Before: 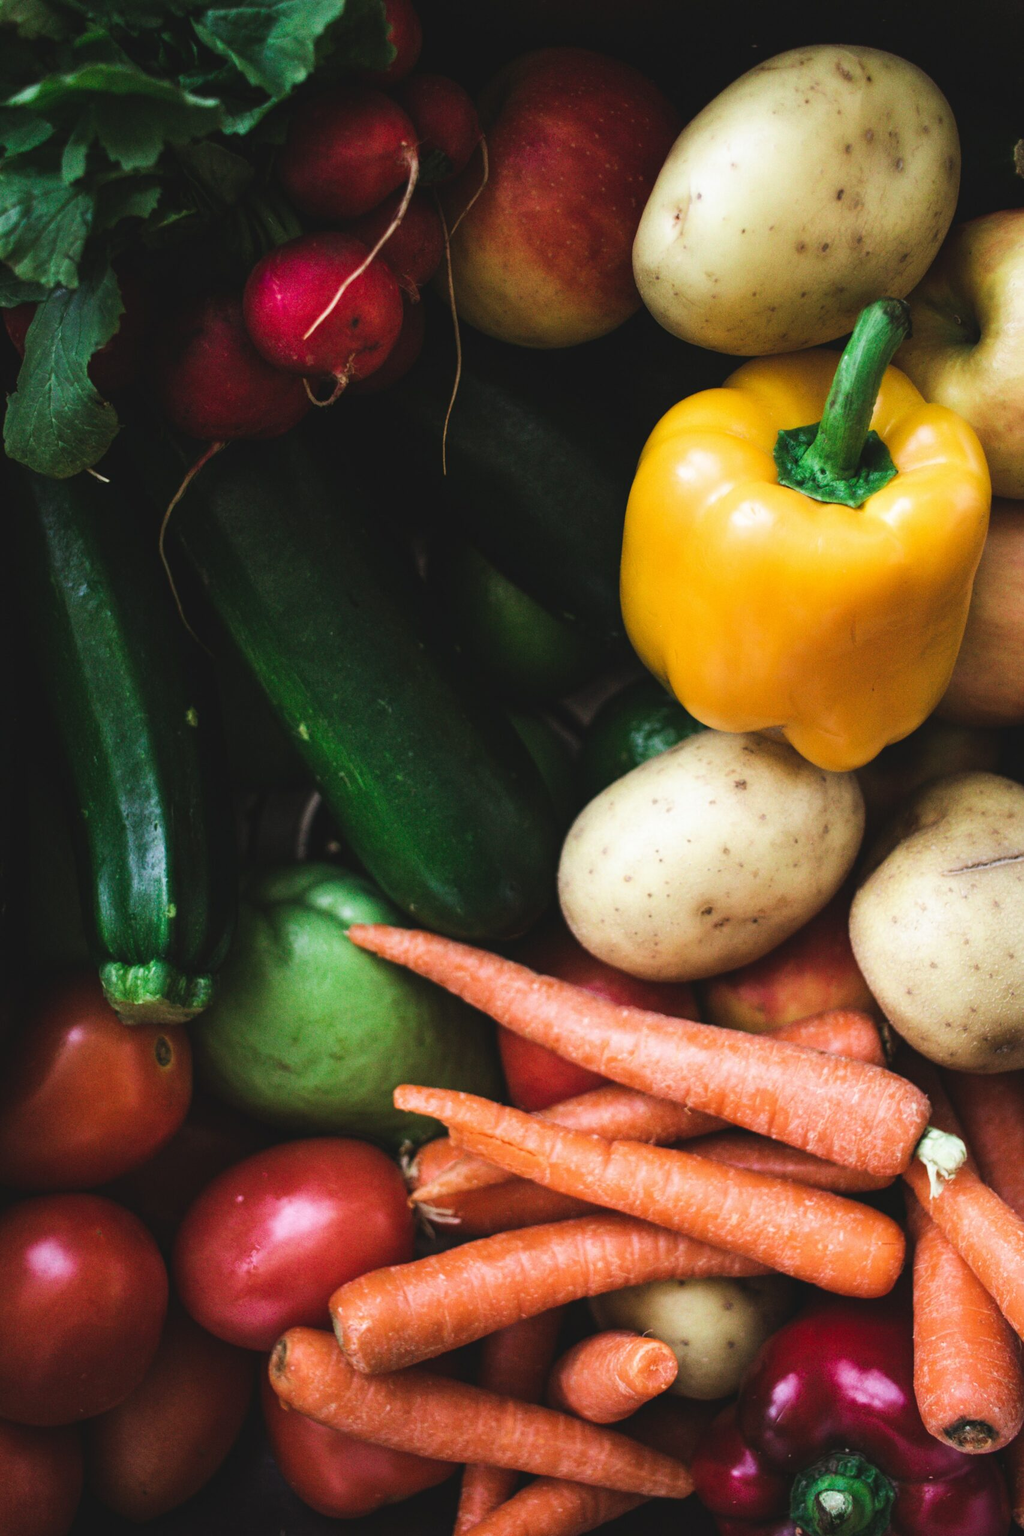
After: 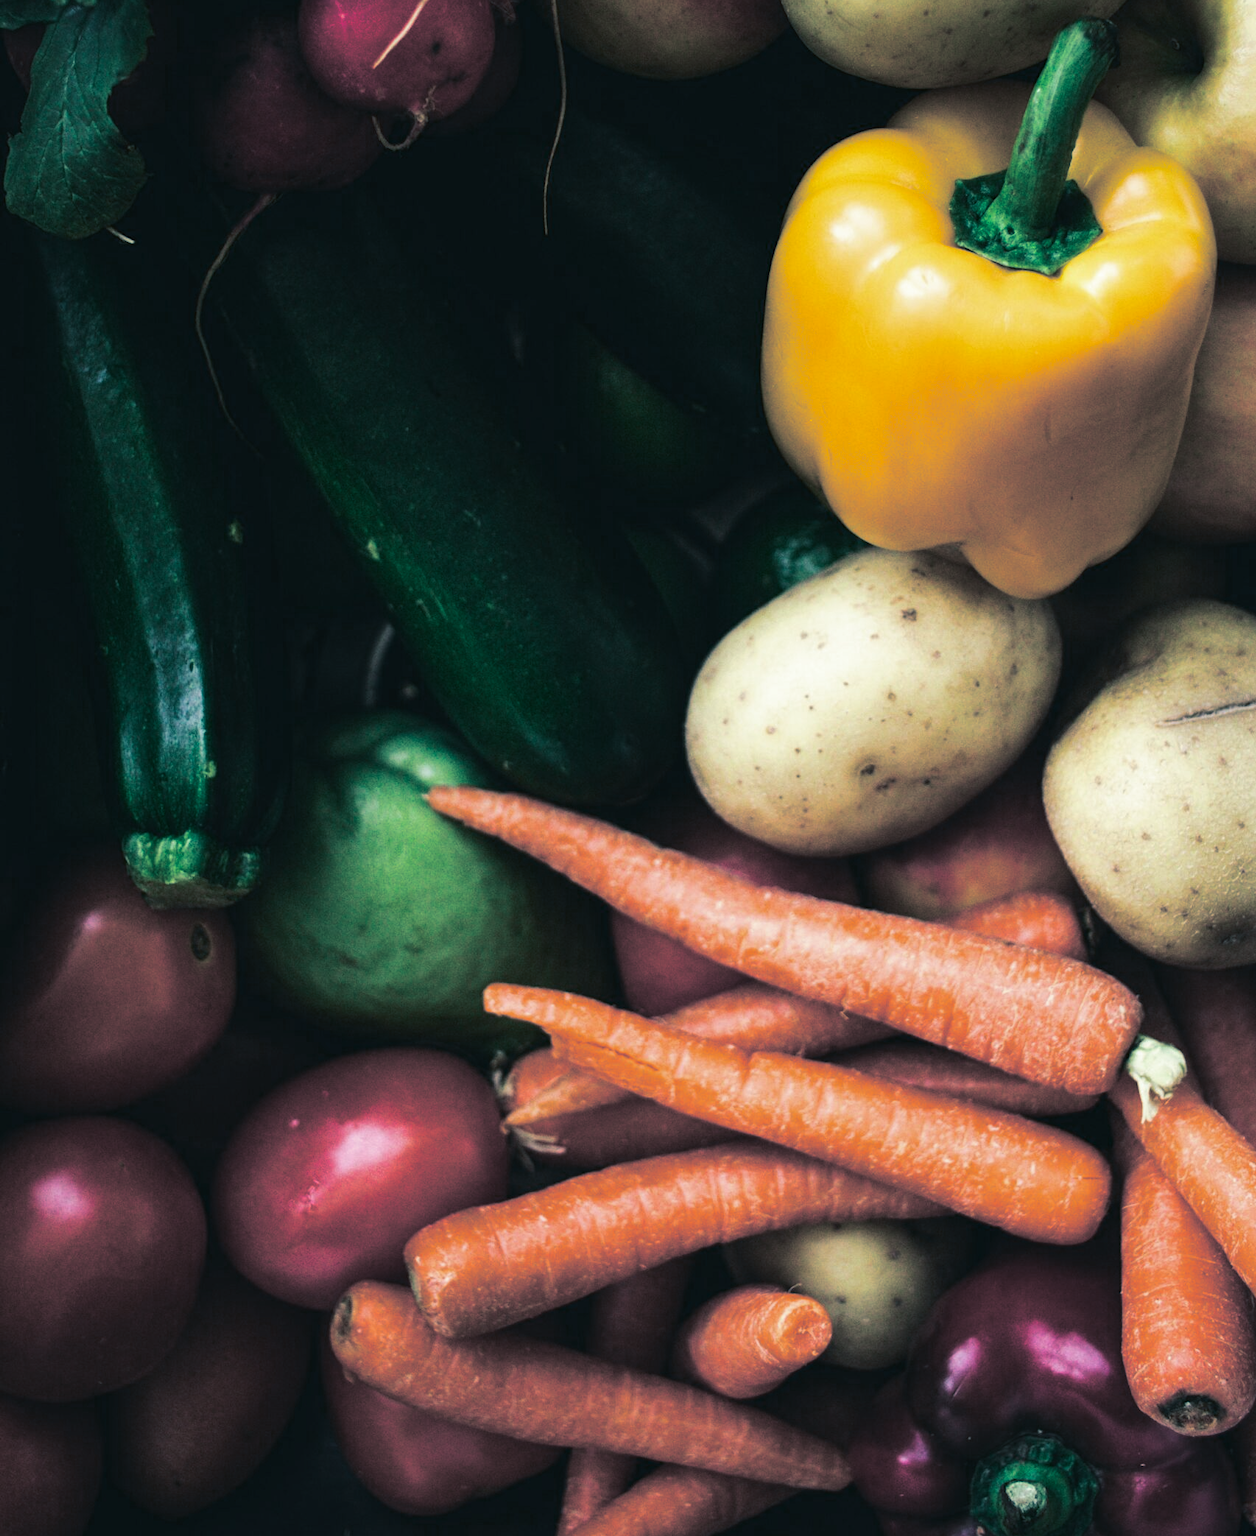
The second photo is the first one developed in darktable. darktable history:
color correction: highlights a* -2.68, highlights b* 2.57
split-toning: shadows › hue 205.2°, shadows › saturation 0.43, highlights › hue 54°, highlights › saturation 0.54
crop and rotate: top 18.507%
contrast brightness saturation: brightness -0.09
color balance rgb: perceptual saturation grading › global saturation 20%, perceptual saturation grading › highlights -25%, perceptual saturation grading › shadows 50%
